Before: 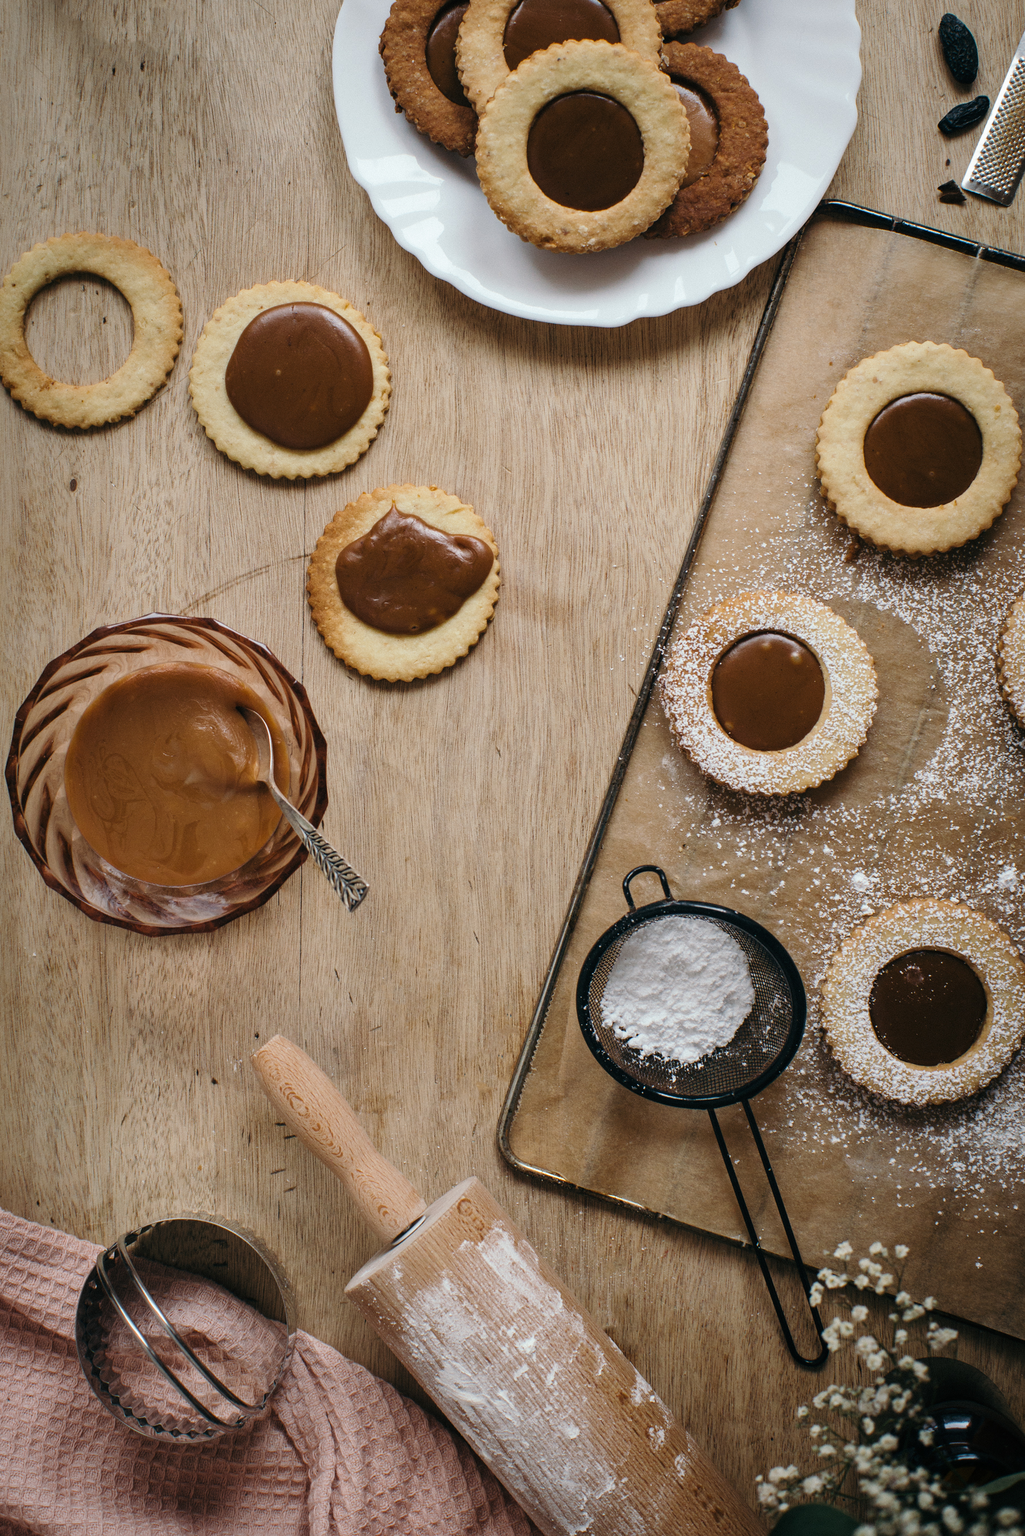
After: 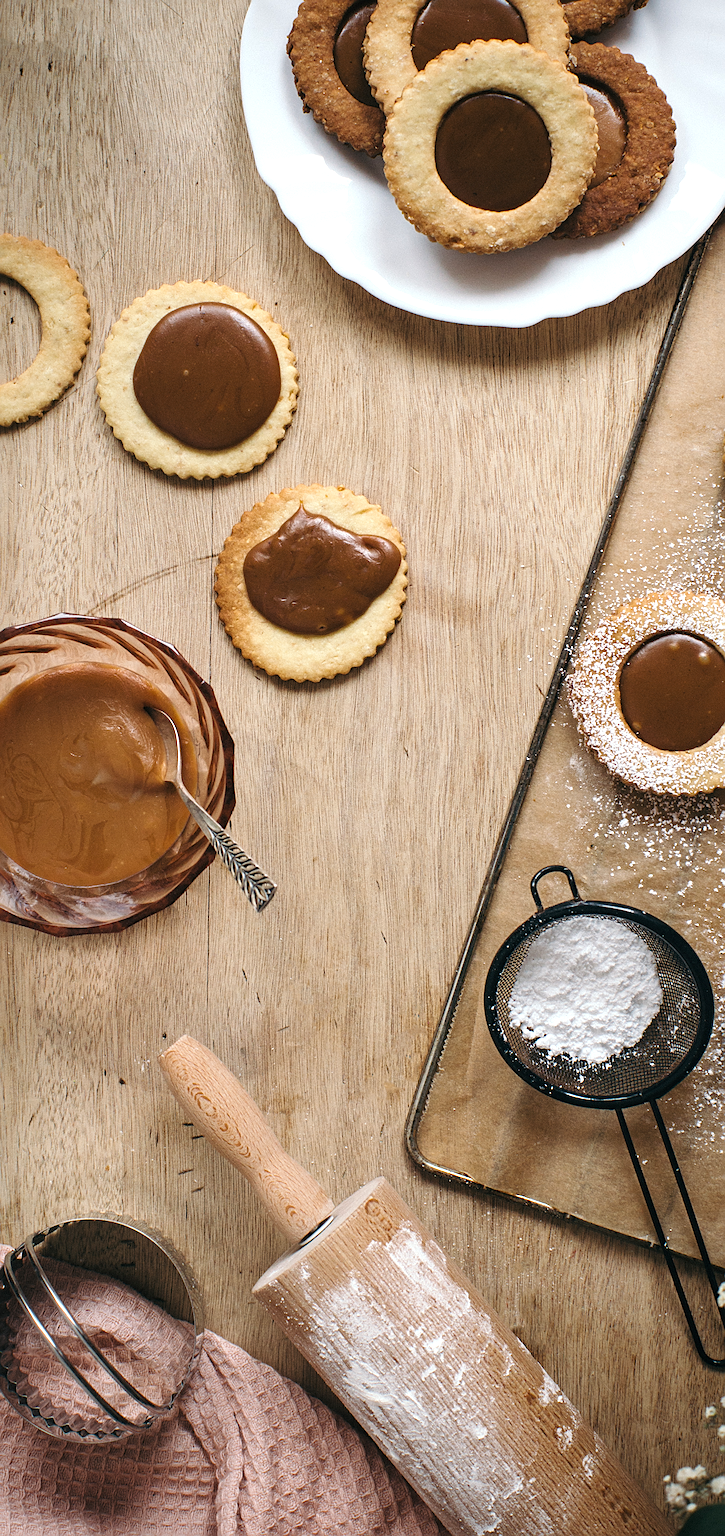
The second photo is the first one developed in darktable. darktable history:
sharpen: on, module defaults
crop and rotate: left 9.061%, right 20.142%
exposure: exposure 0.515 EV, compensate highlight preservation false
